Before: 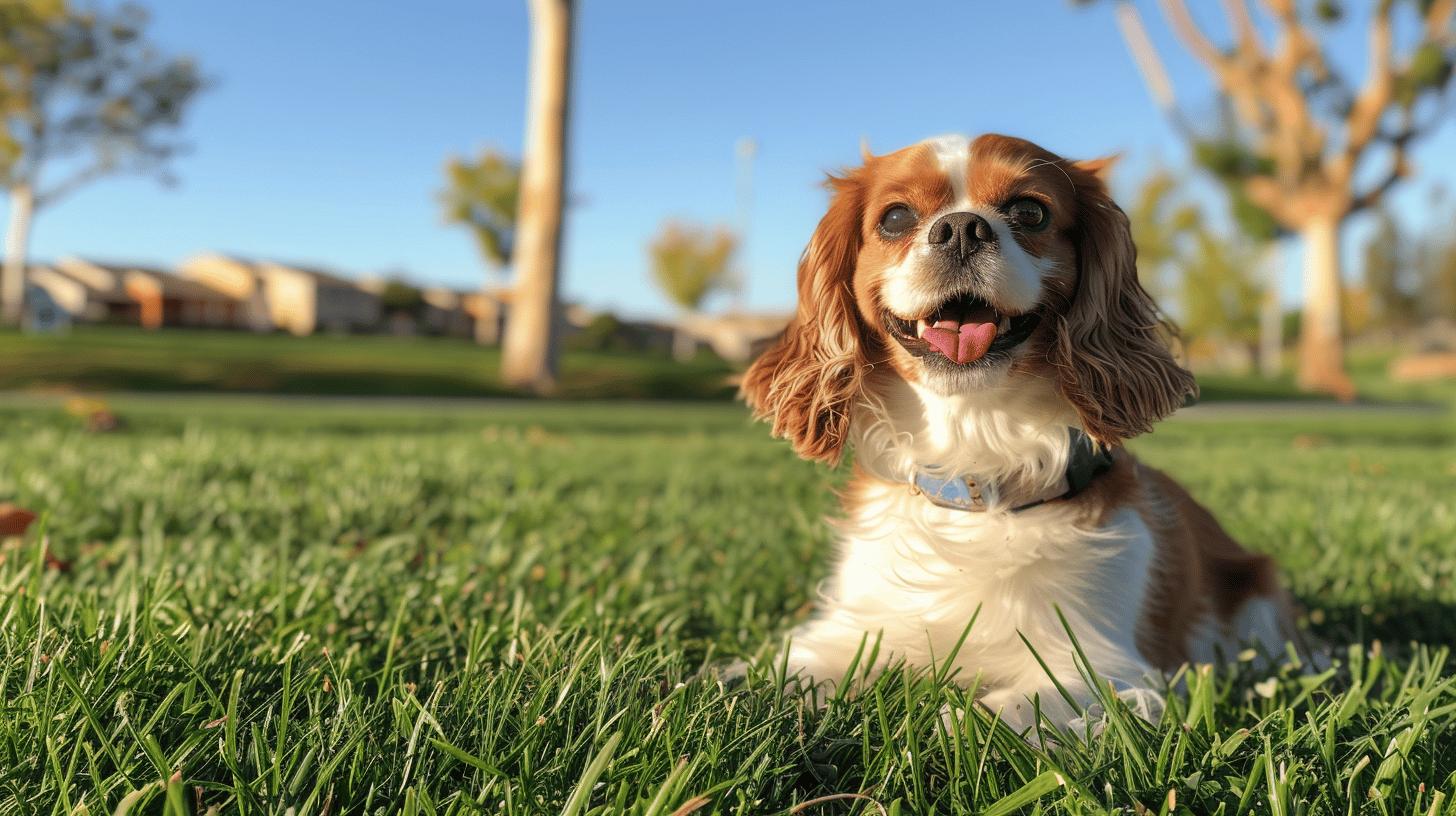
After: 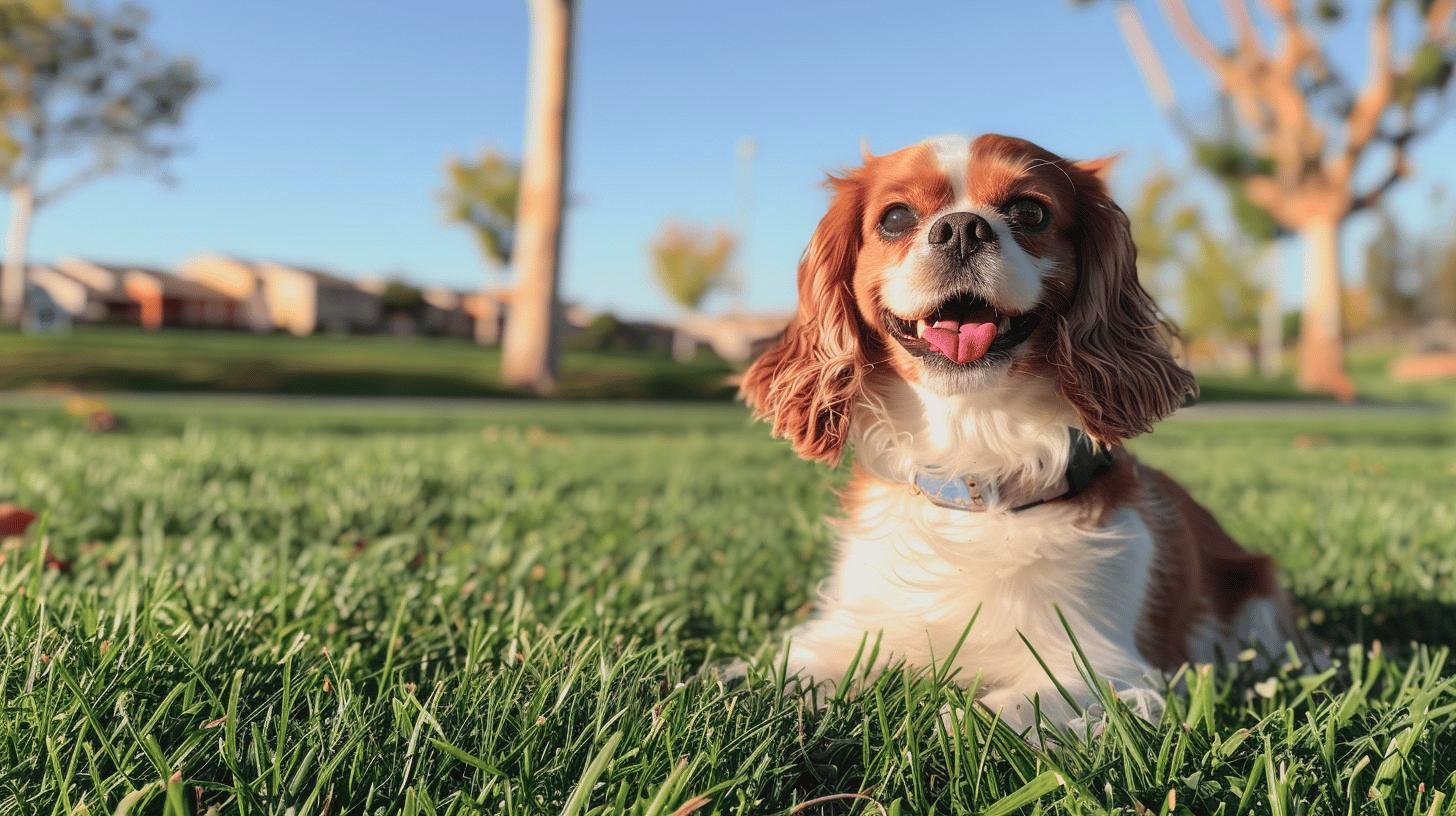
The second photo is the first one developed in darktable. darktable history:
tone curve: curves: ch0 [(0, 0.023) (0.184, 0.168) (0.491, 0.519) (0.748, 0.765) (1, 0.919)]; ch1 [(0, 0) (0.179, 0.173) (0.322, 0.32) (0.424, 0.424) (0.496, 0.501) (0.563, 0.586) (0.761, 0.803) (1, 1)]; ch2 [(0, 0) (0.434, 0.447) (0.483, 0.487) (0.557, 0.541) (0.697, 0.68) (1, 1)], color space Lab, independent channels, preserve colors none
